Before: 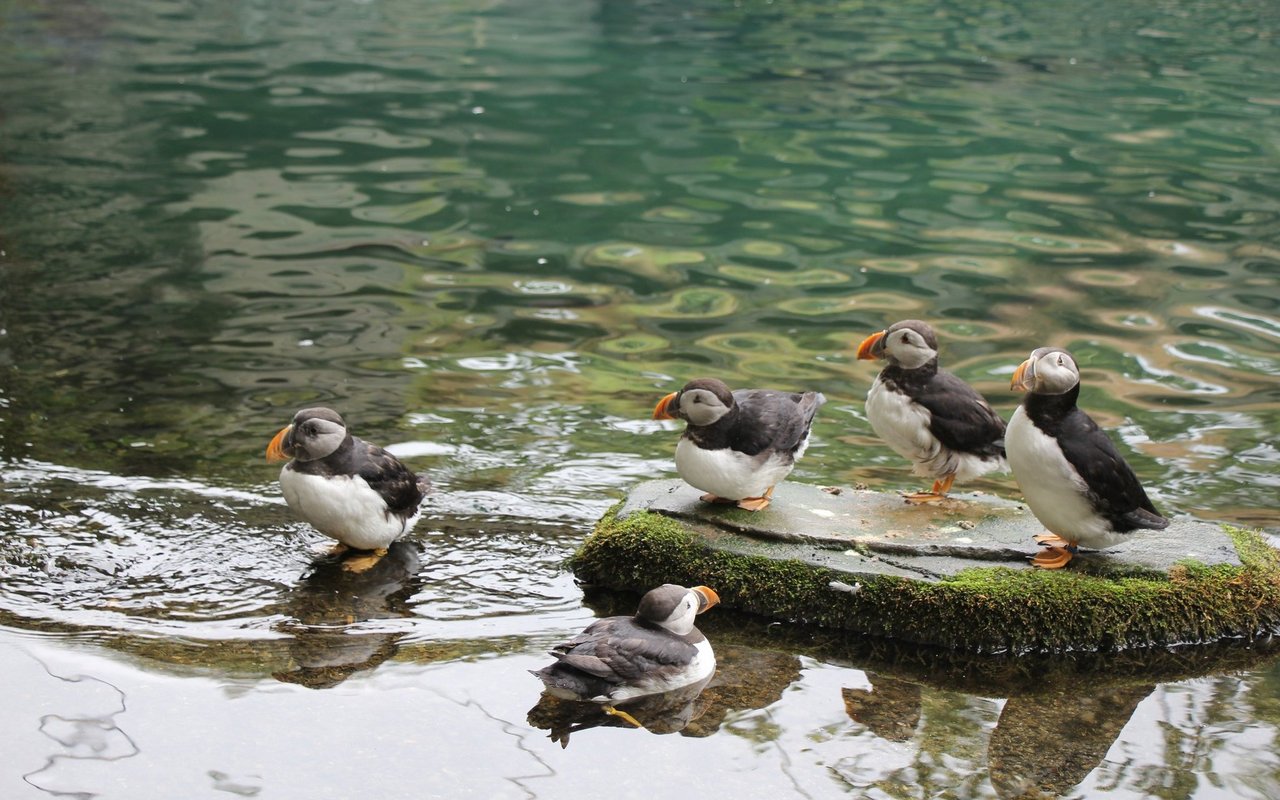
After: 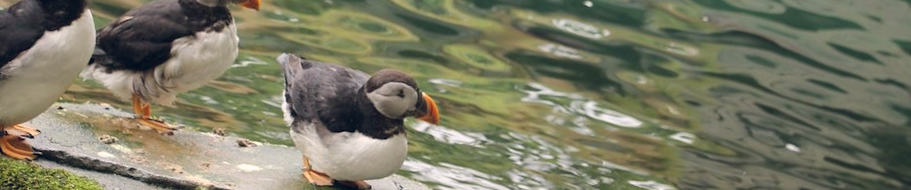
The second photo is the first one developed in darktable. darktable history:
color balance rgb: shadows lift › hue 87.51°, highlights gain › chroma 1.62%, highlights gain › hue 55.1°, global offset › chroma 0.1%, global offset › hue 253.66°, linear chroma grading › global chroma 0.5%
crop and rotate: angle 16.12°, top 30.835%, bottom 35.653%
